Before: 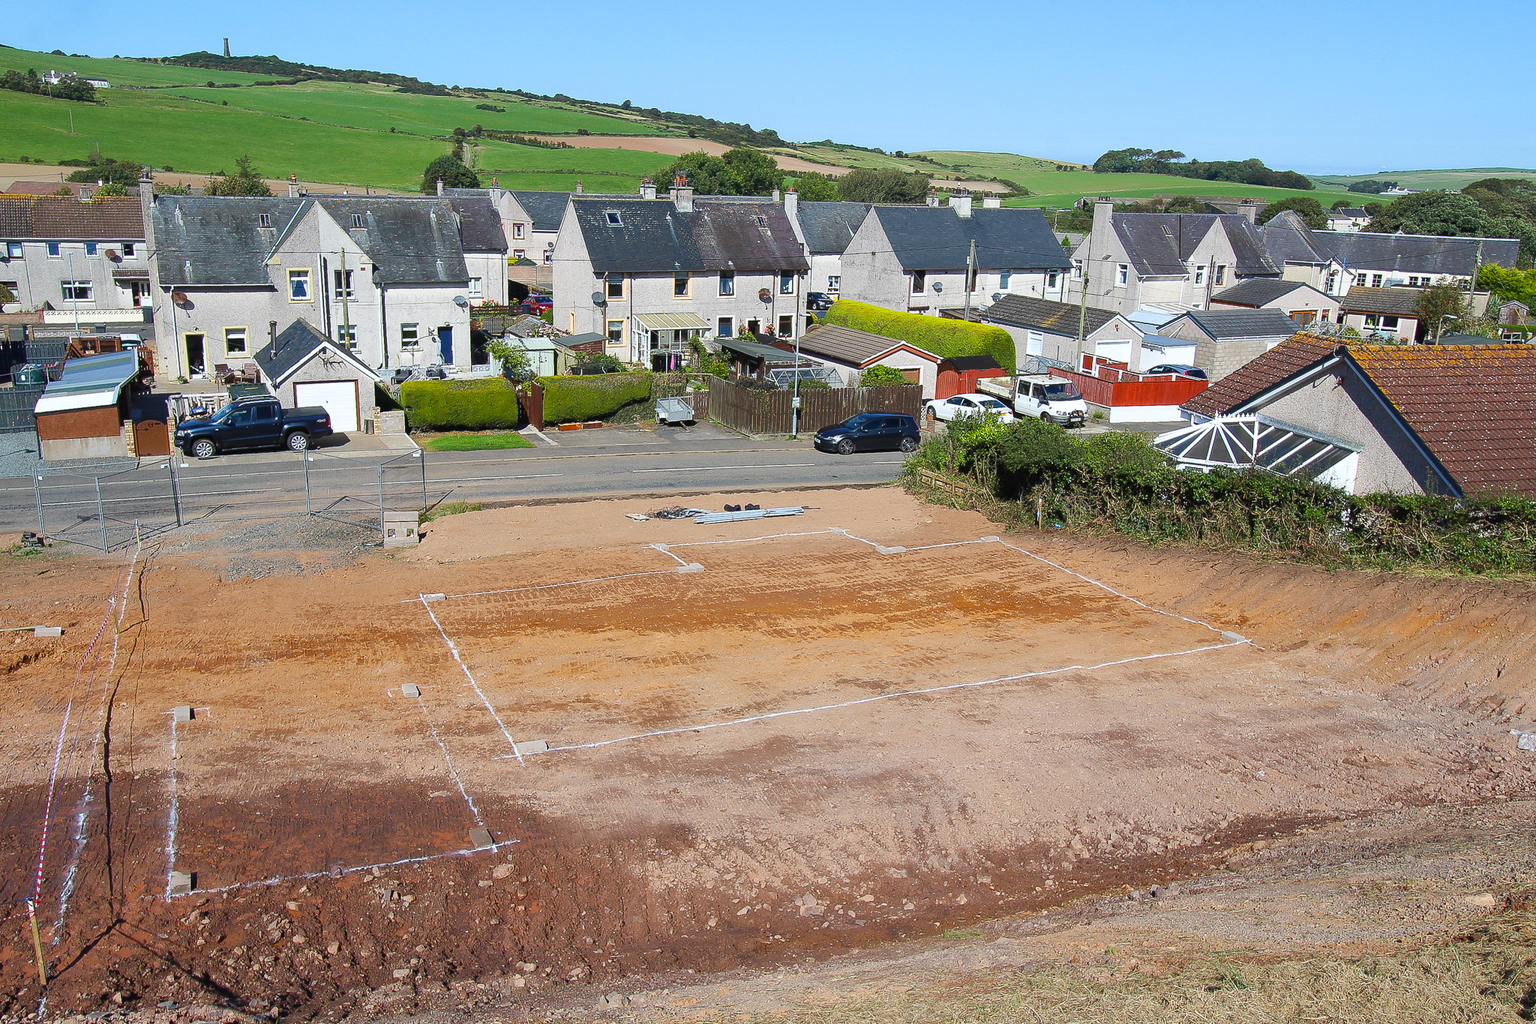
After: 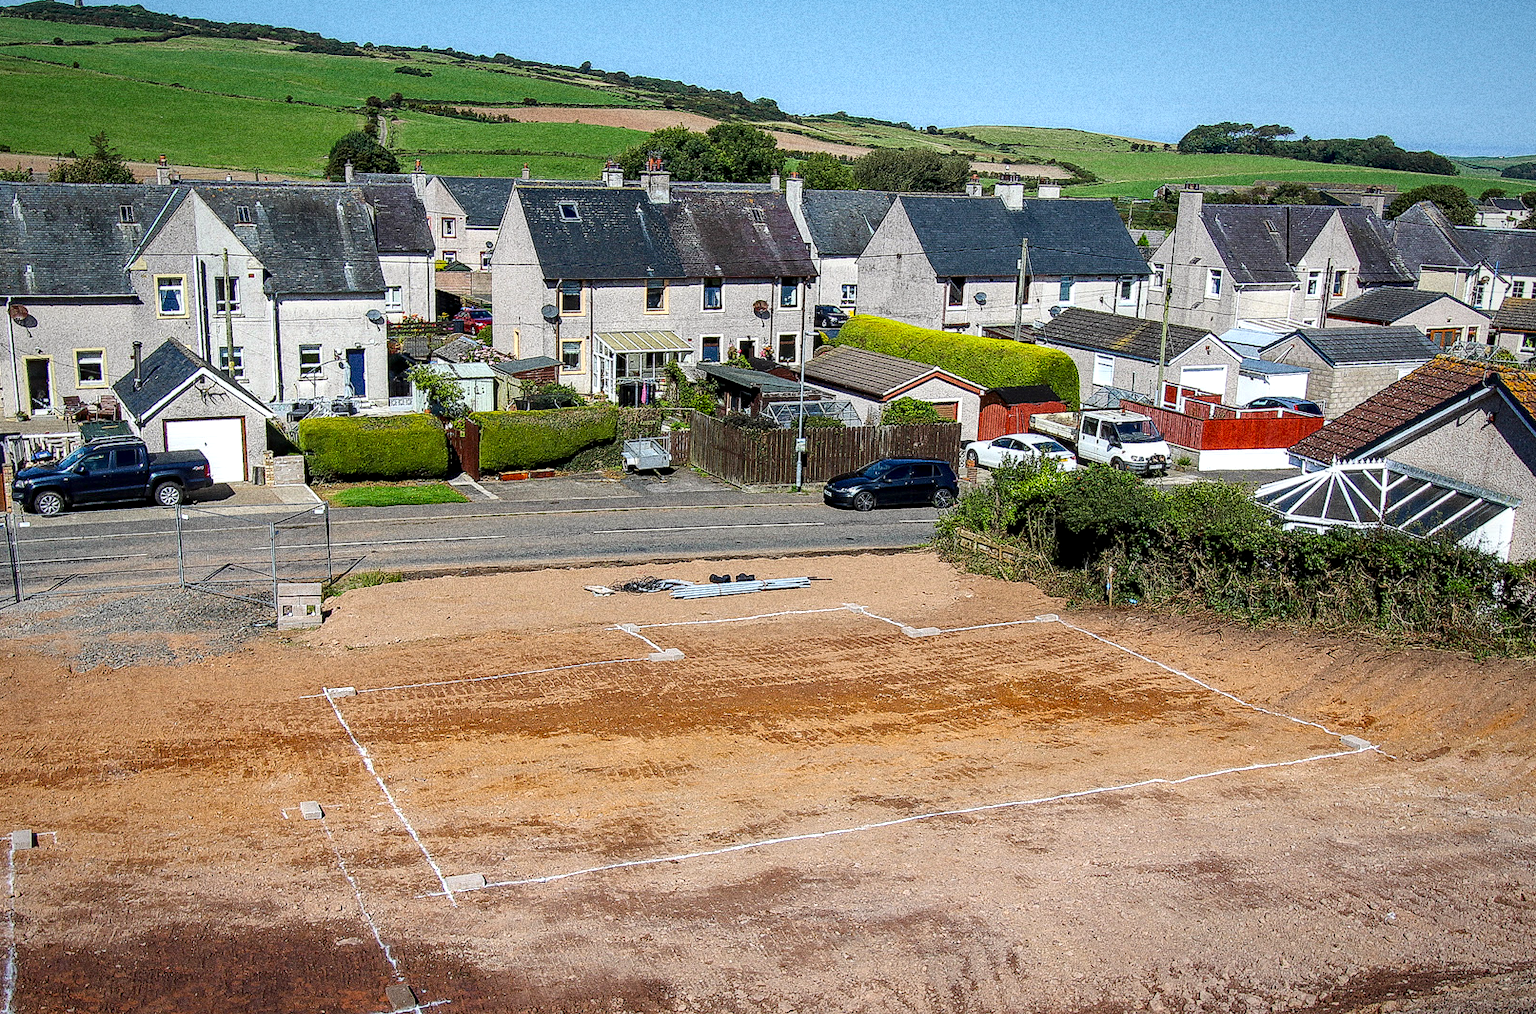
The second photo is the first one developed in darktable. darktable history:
grain: coarseness 10.62 ISO, strength 55.56%
vignetting: fall-off start 80.87%, fall-off radius 61.59%, brightness -0.384, saturation 0.007, center (0, 0.007), automatic ratio true, width/height ratio 1.418
local contrast: detail 150%
haze removal: compatibility mode true, adaptive false
crop and rotate: left 10.77%, top 5.1%, right 10.41%, bottom 16.76%
